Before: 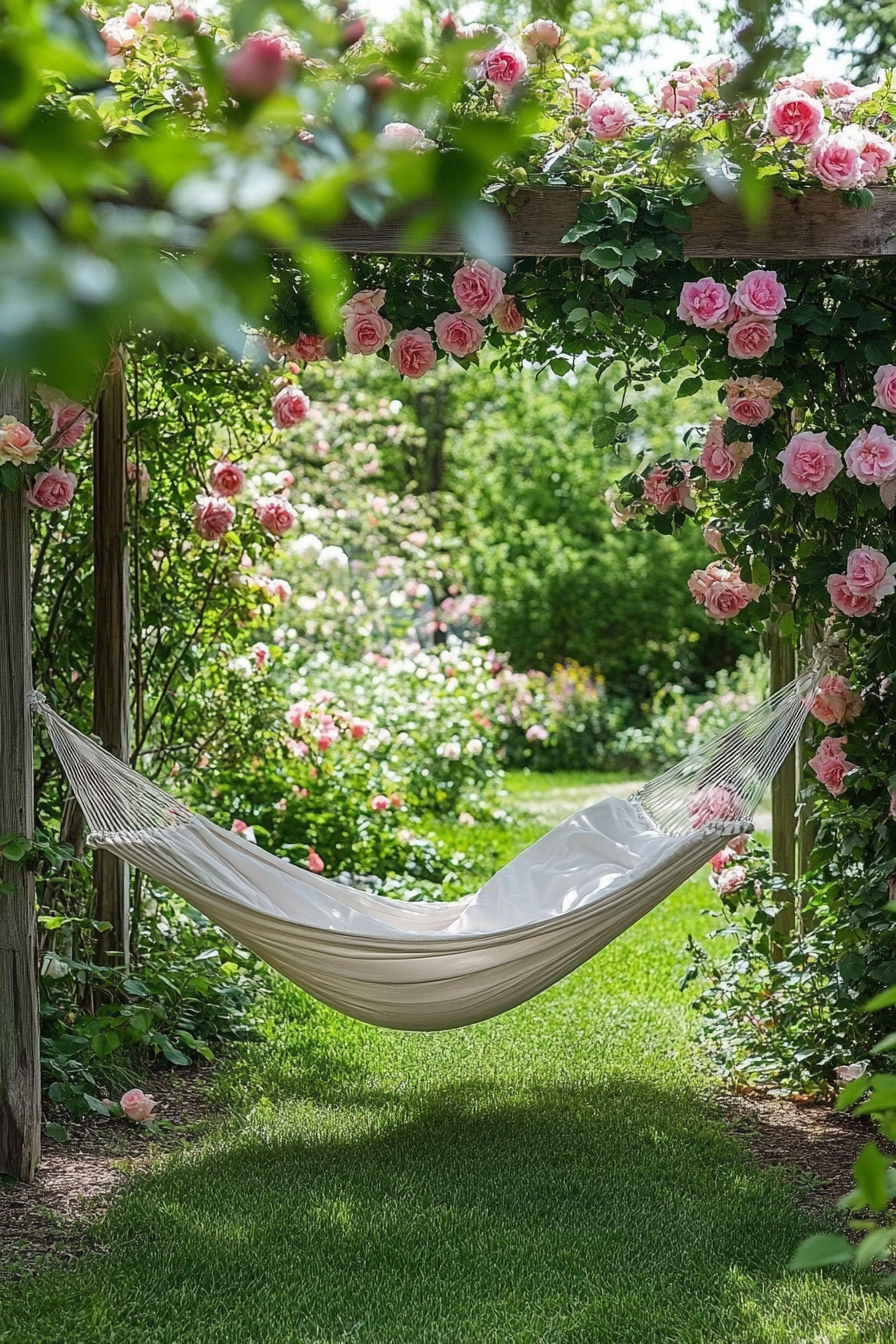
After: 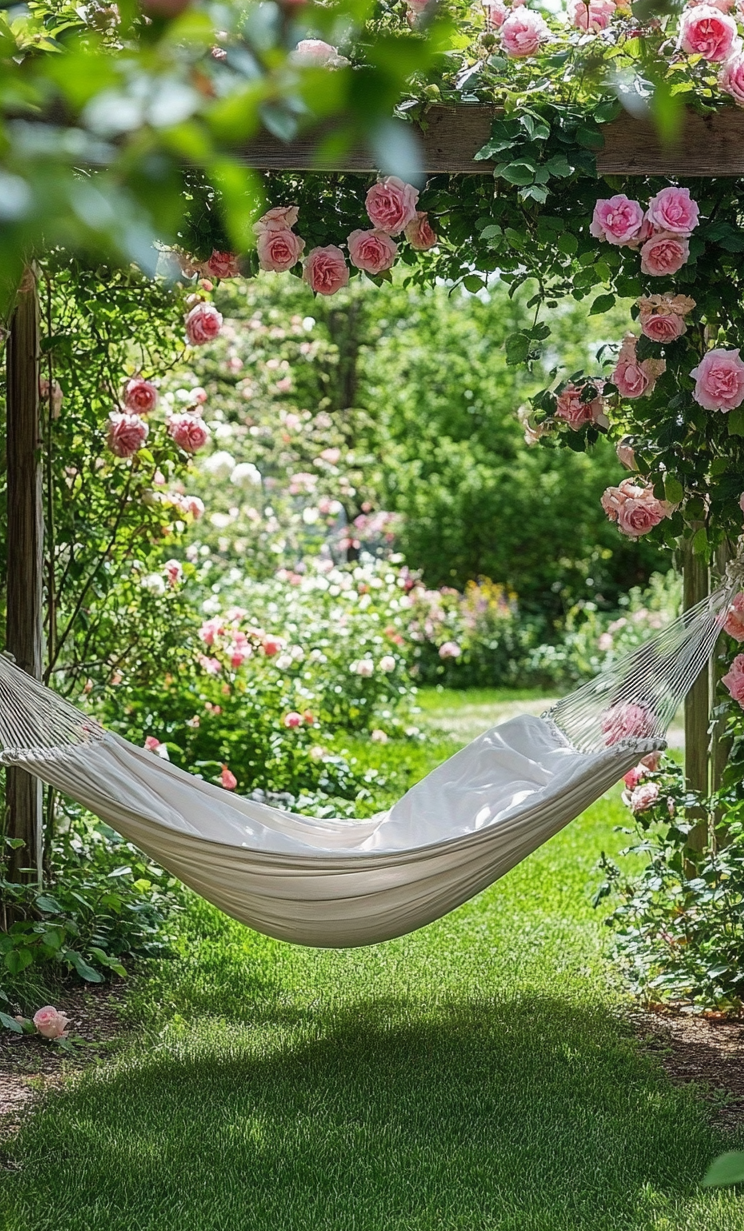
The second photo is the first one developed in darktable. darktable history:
crop: left 9.797%, top 6.218%, right 7.13%, bottom 2.141%
